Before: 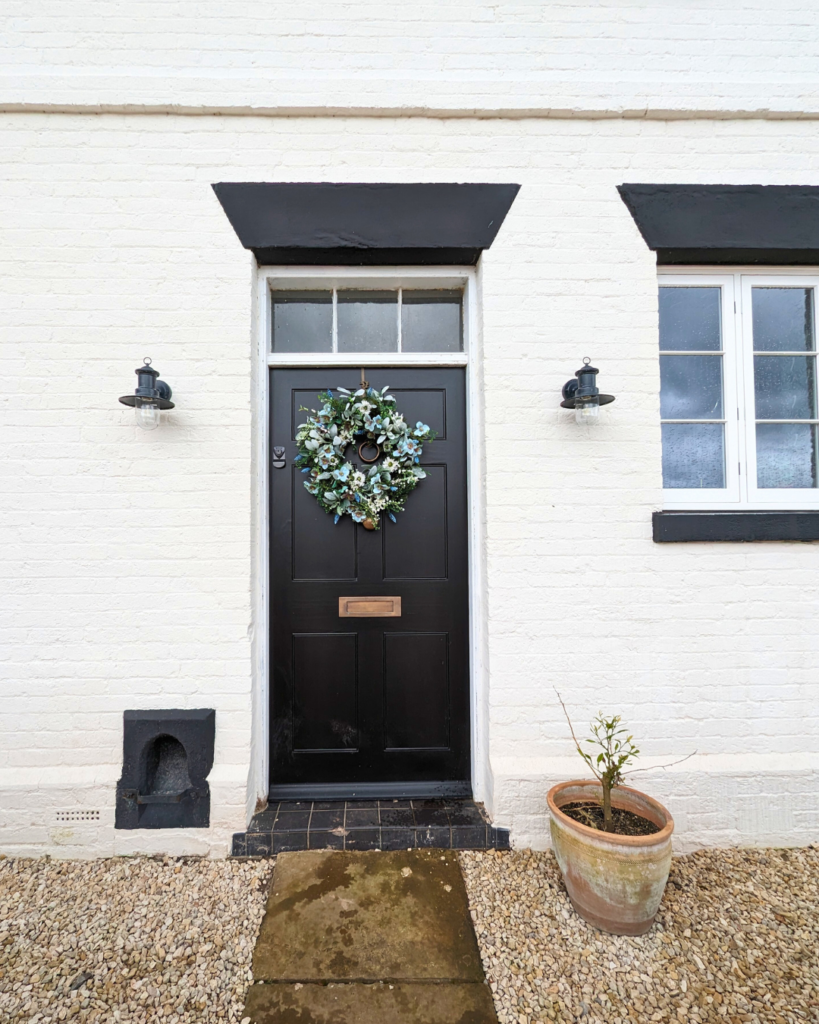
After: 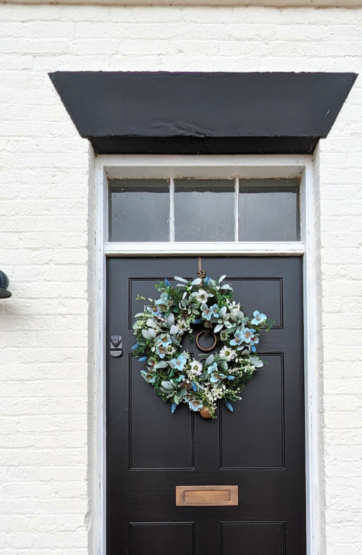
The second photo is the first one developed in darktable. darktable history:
shadows and highlights: shadows 10.98, white point adjustment 0.988, highlights -39.42
crop: left 20.015%, top 10.893%, right 35.733%, bottom 34.841%
